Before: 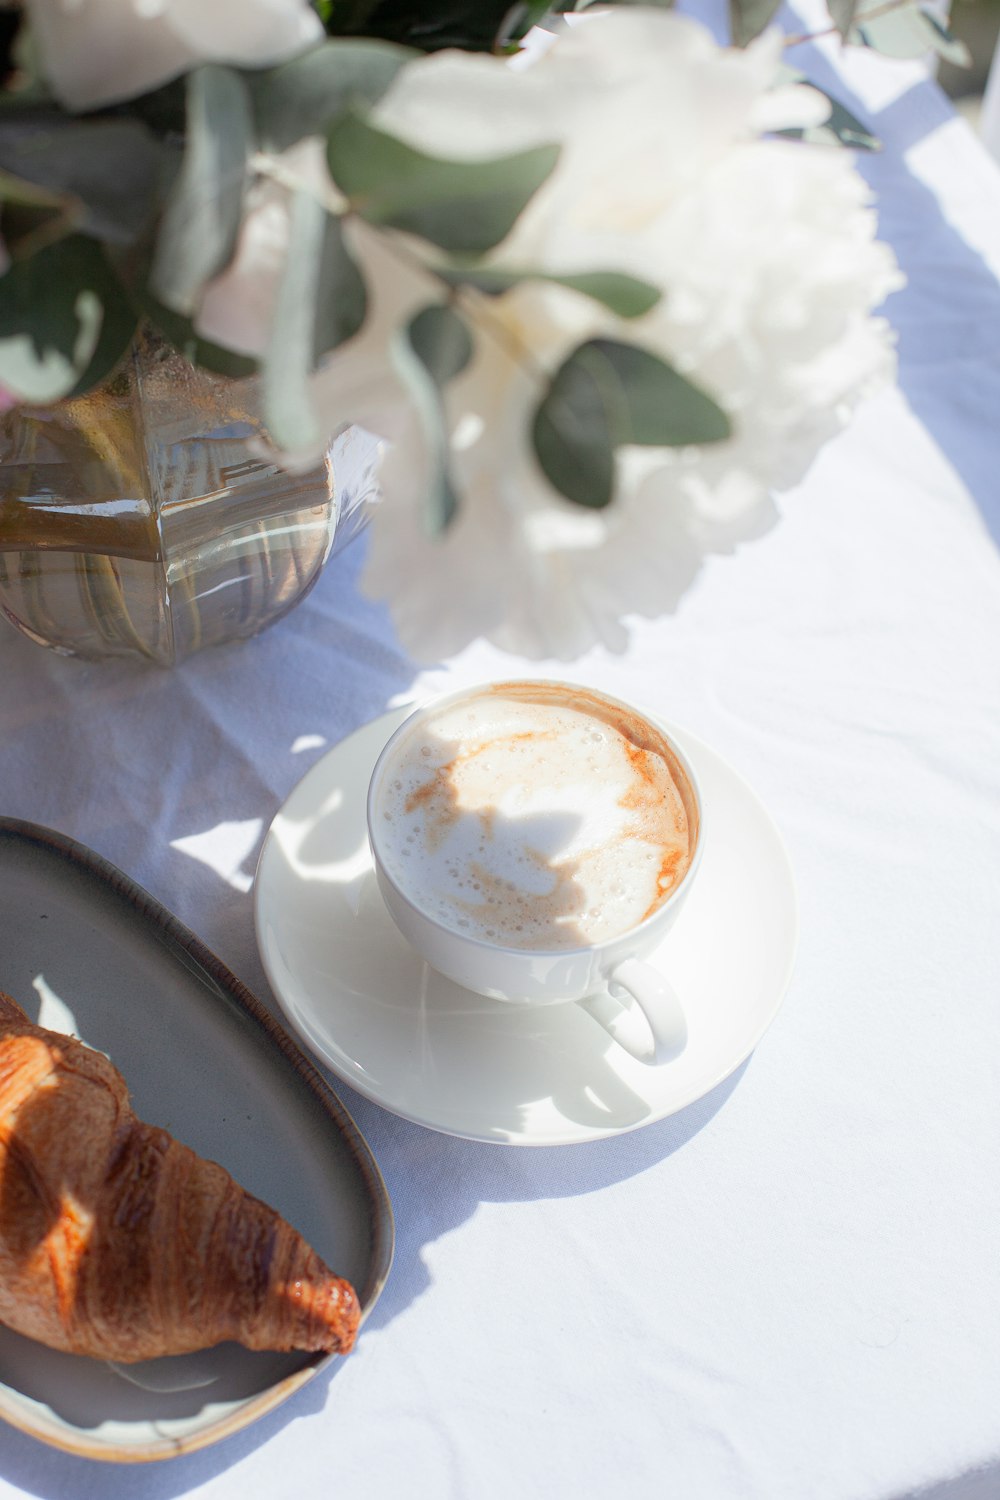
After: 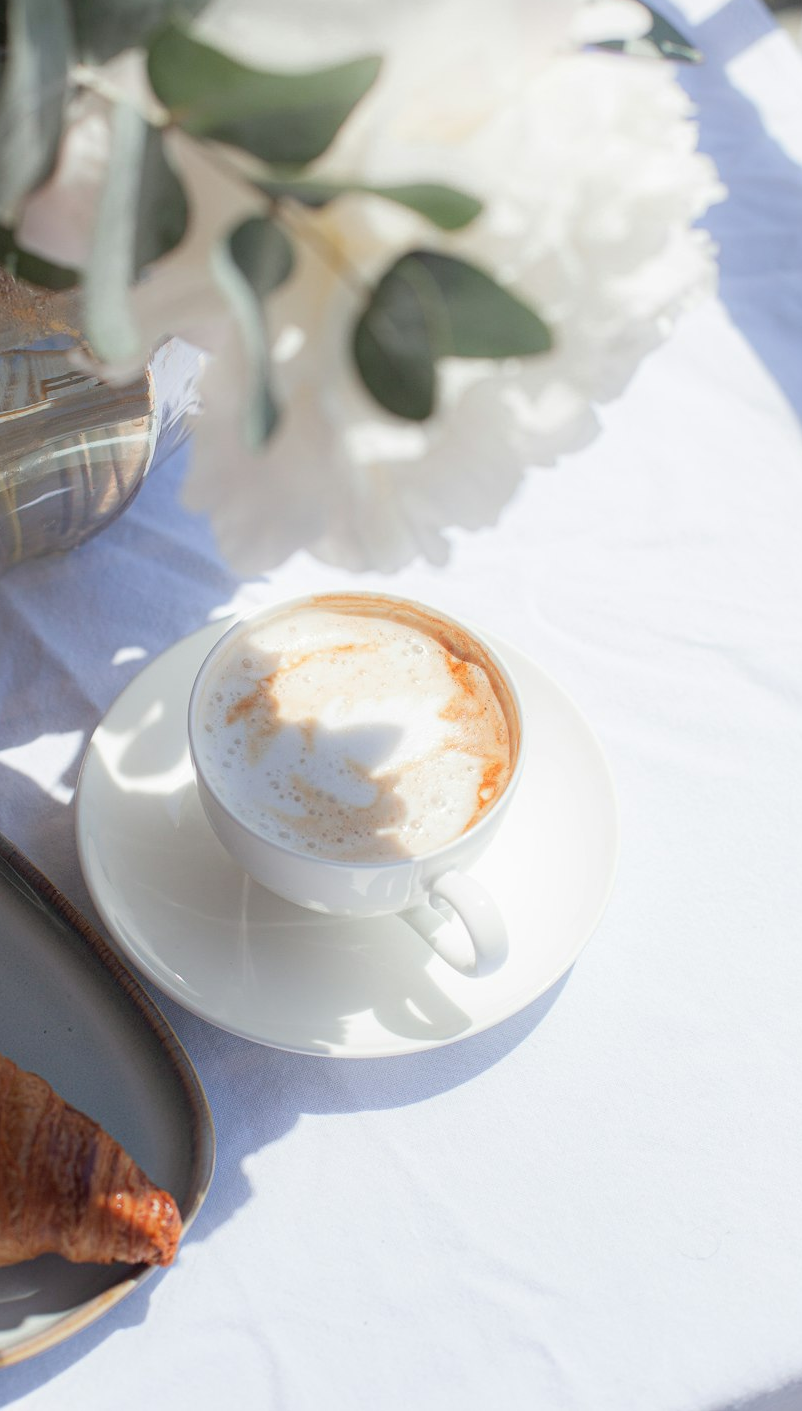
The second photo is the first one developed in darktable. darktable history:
crop and rotate: left 17.905%, top 5.868%, right 1.848%
